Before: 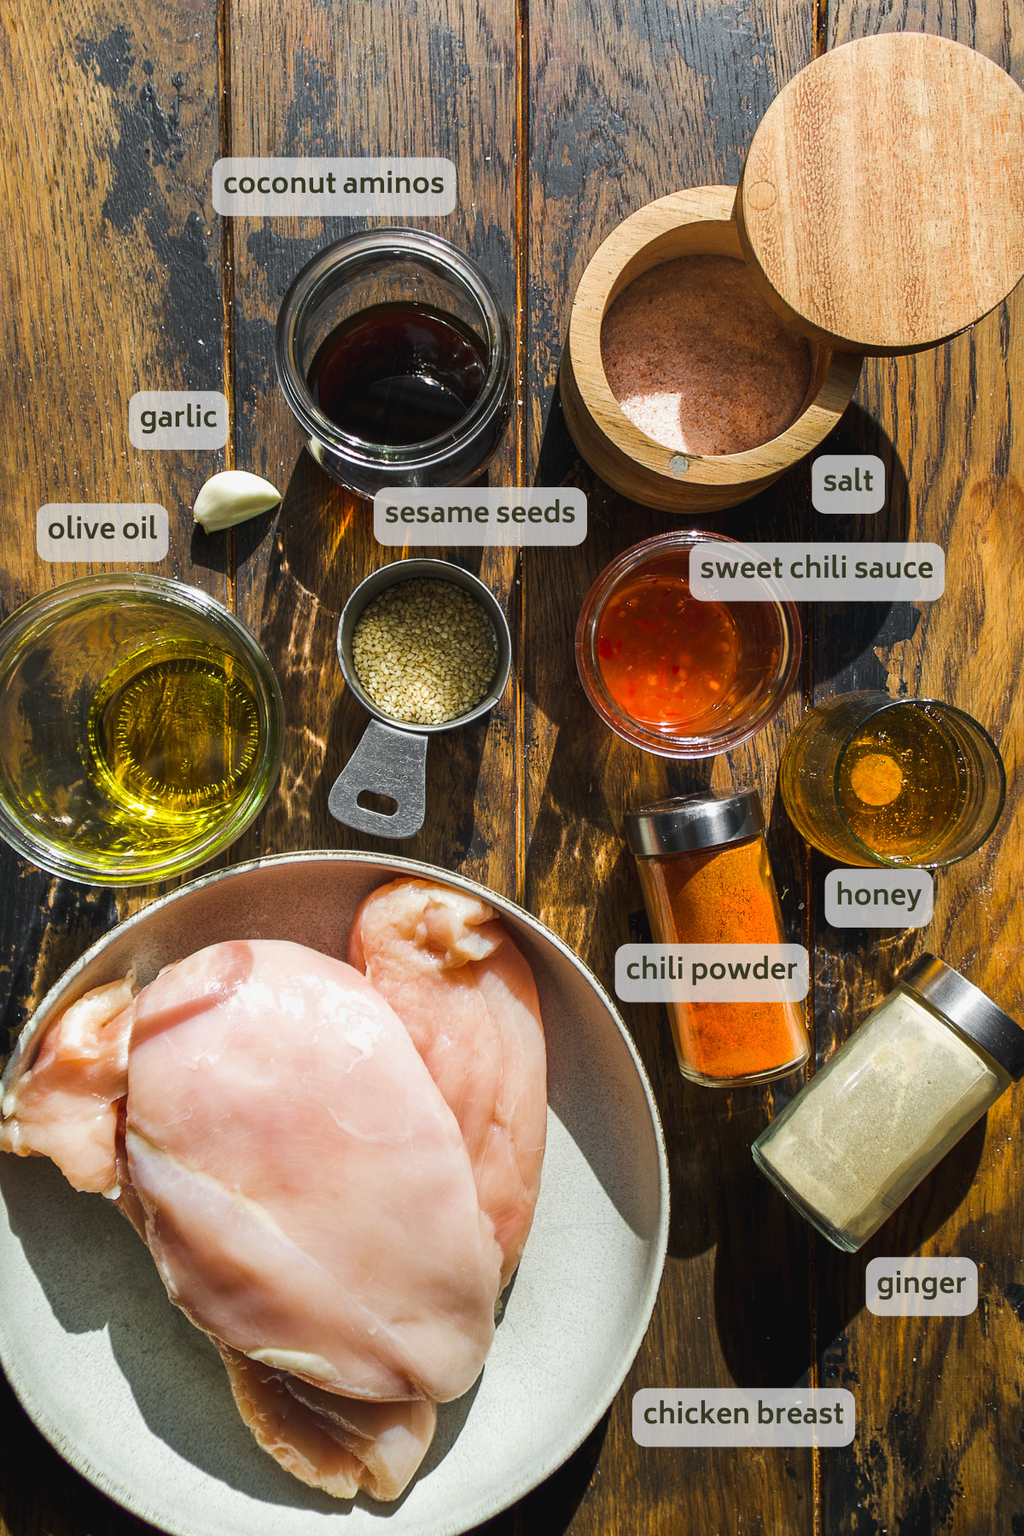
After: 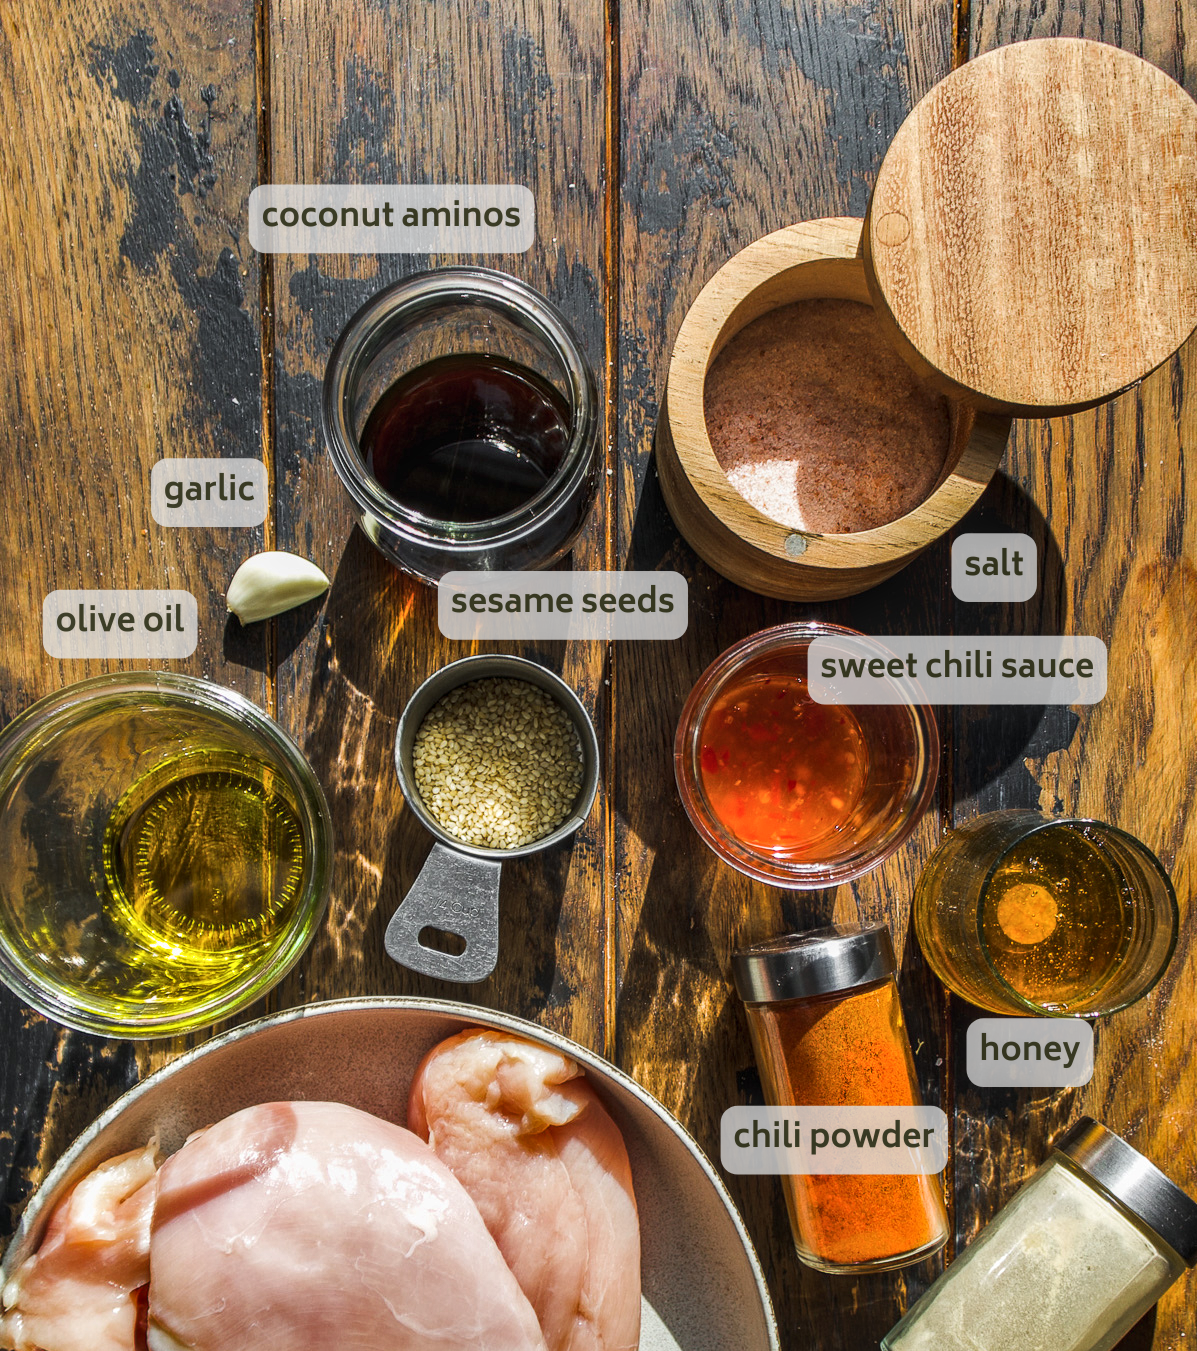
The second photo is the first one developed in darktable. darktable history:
shadows and highlights: white point adjustment 0.149, highlights -71.34, soften with gaussian
local contrast: on, module defaults
crop: bottom 24.901%
